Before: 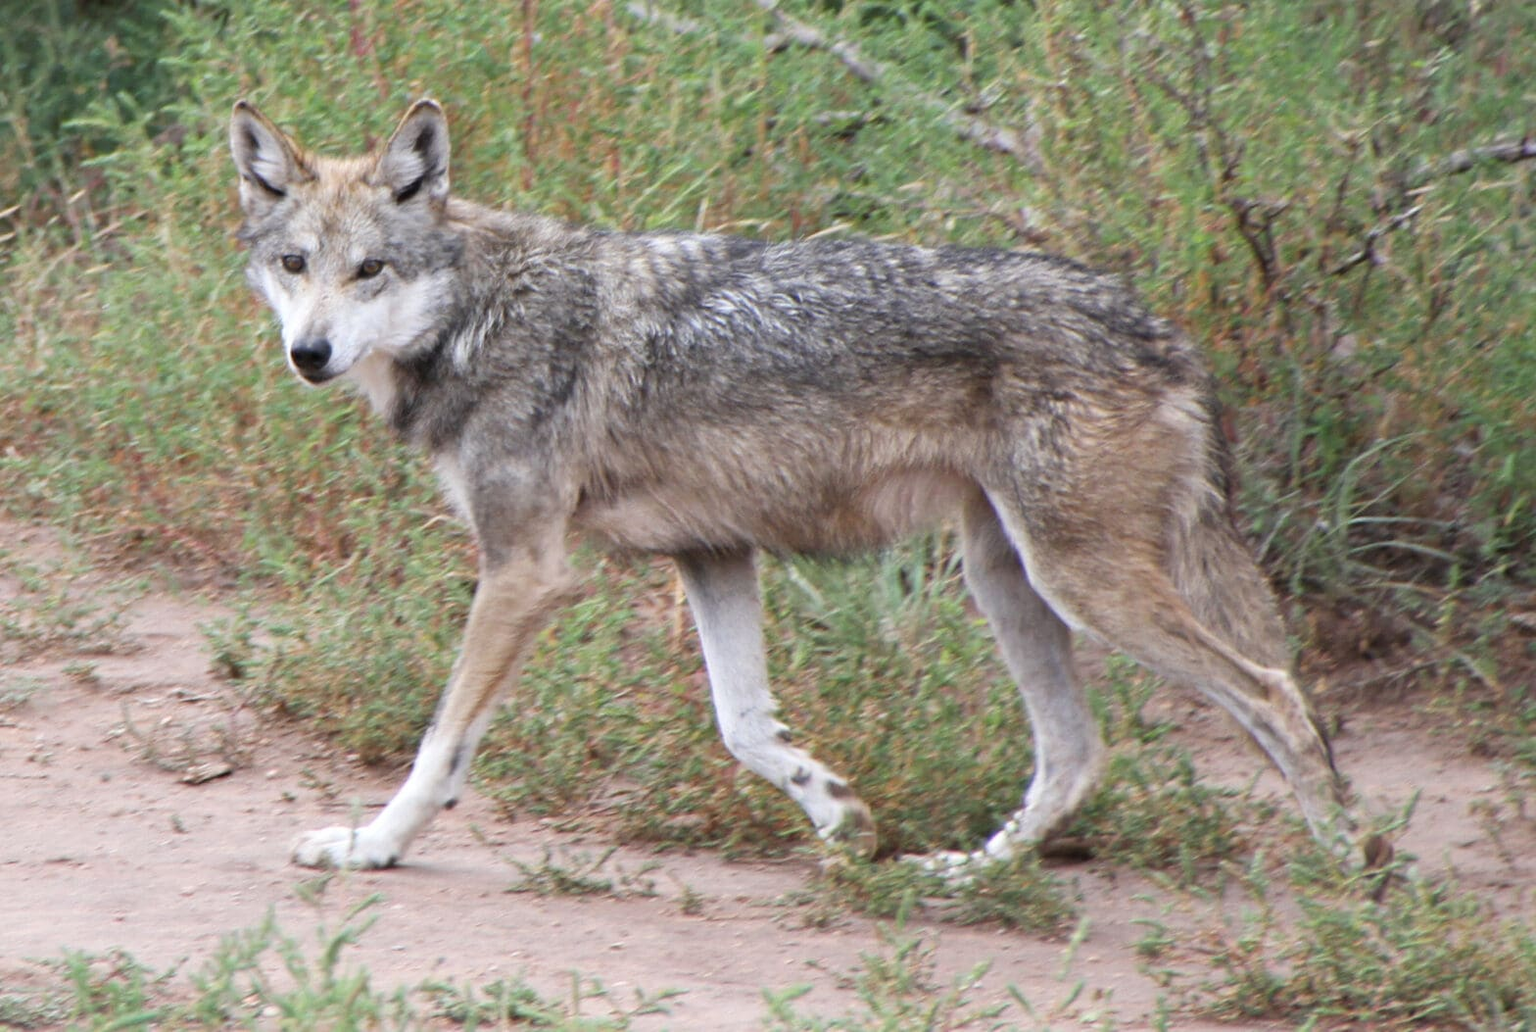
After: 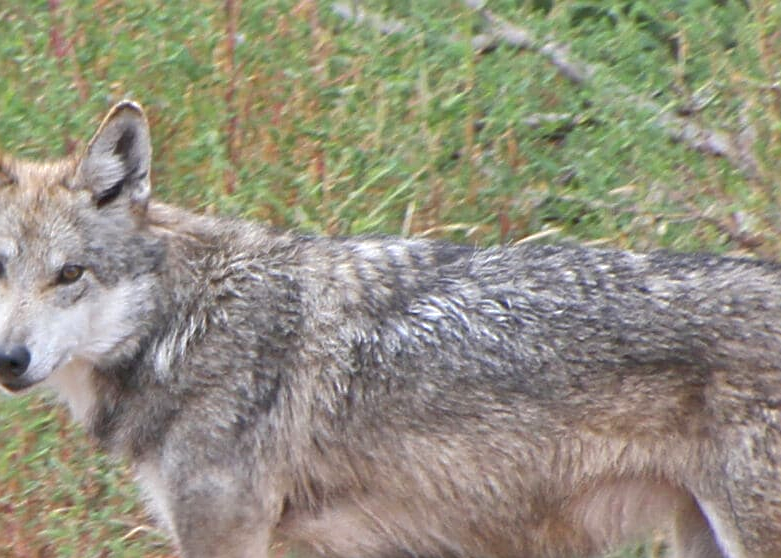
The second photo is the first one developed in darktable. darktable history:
crop: left 19.661%, right 30.502%, bottom 46.96%
sharpen: on, module defaults
tone equalizer: -8 EV 1.02 EV, -7 EV 0.979 EV, -6 EV 1 EV, -5 EV 1.01 EV, -4 EV 1.01 EV, -3 EV 0.769 EV, -2 EV 0.508 EV, -1 EV 0.243 EV
shadows and highlights: on, module defaults
